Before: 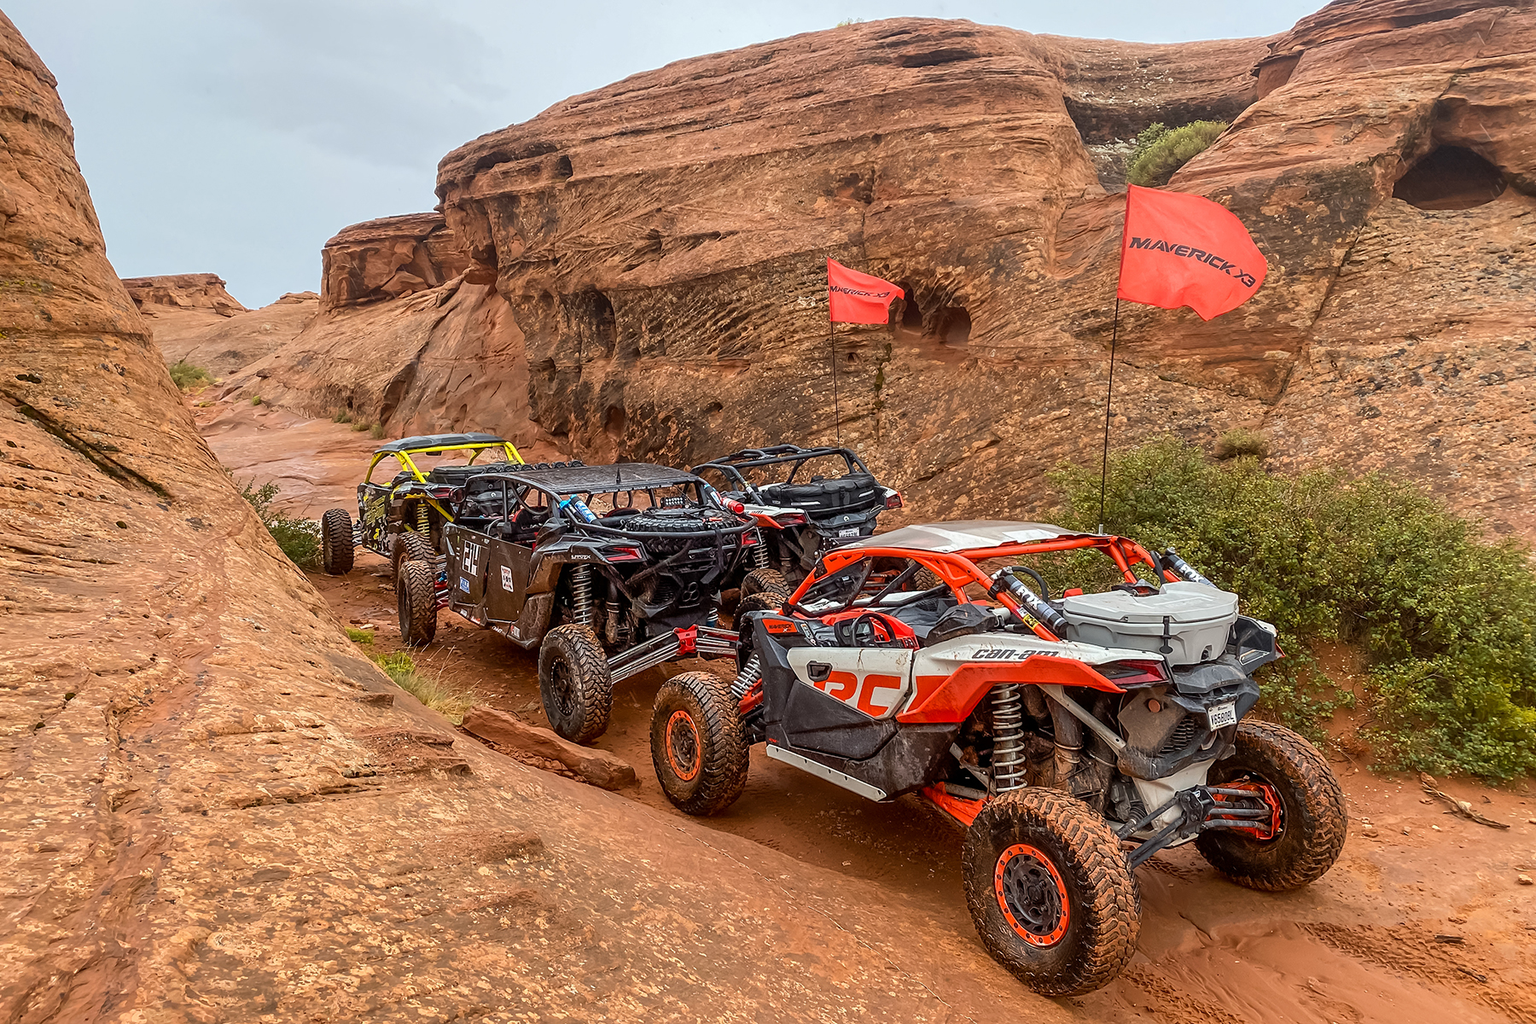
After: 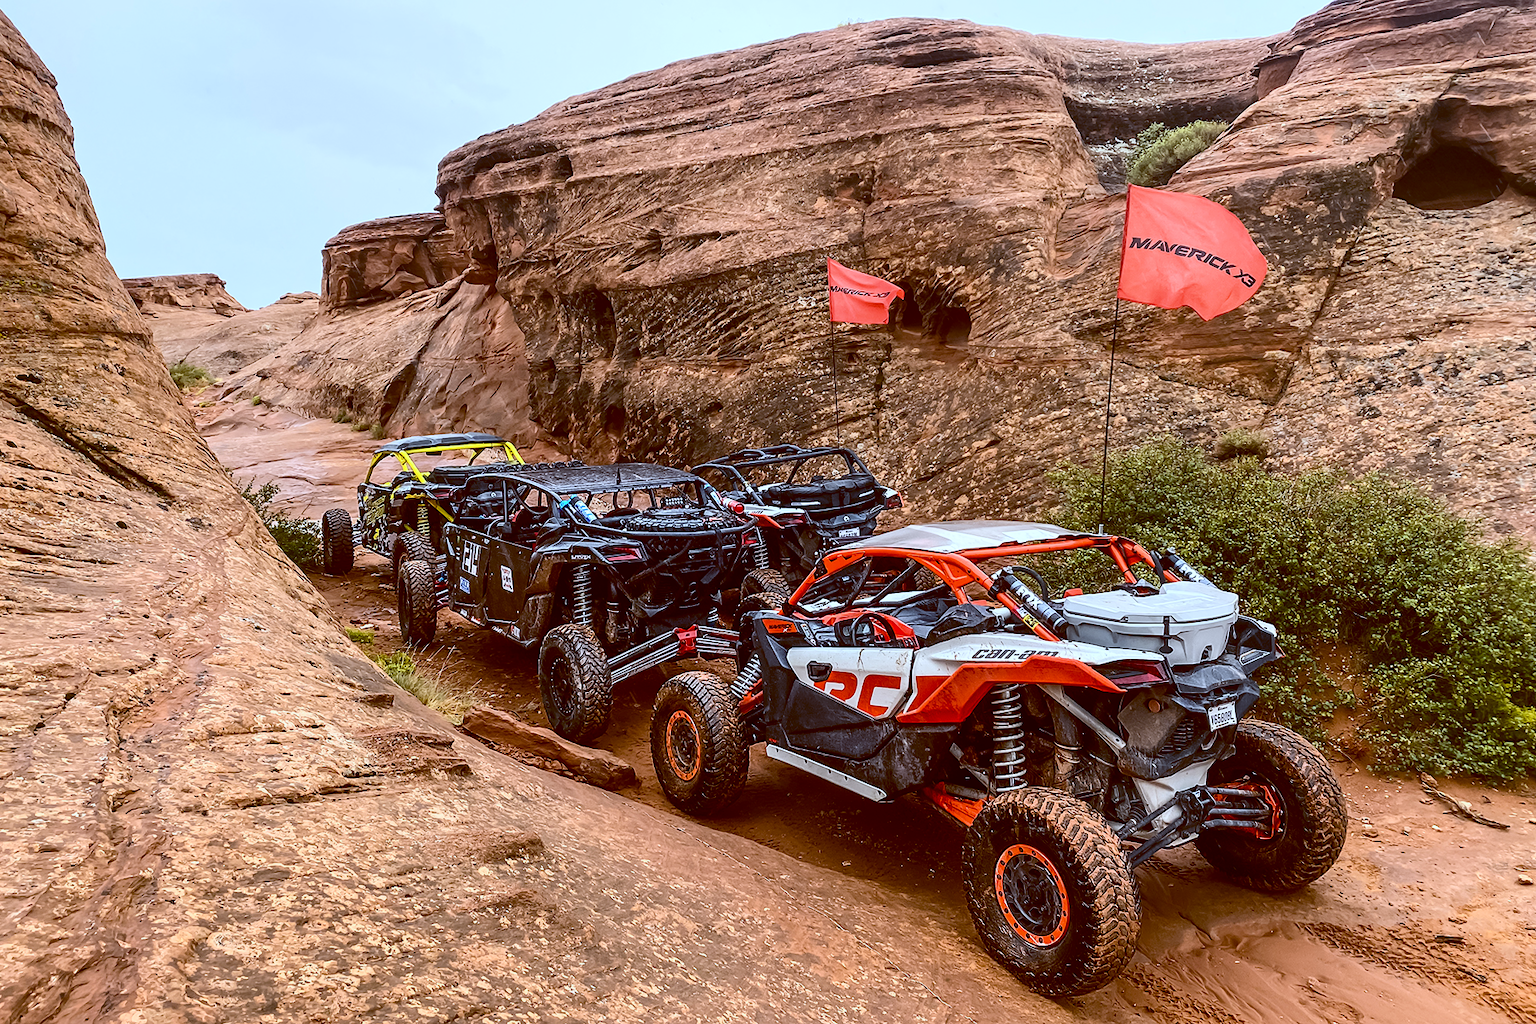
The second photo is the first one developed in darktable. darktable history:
tone equalizer: on, module defaults
white balance: red 0.931, blue 1.11
color balance: lift [1, 1.015, 1.004, 0.985], gamma [1, 0.958, 0.971, 1.042], gain [1, 0.956, 0.977, 1.044]
contrast brightness saturation: contrast 0.28
